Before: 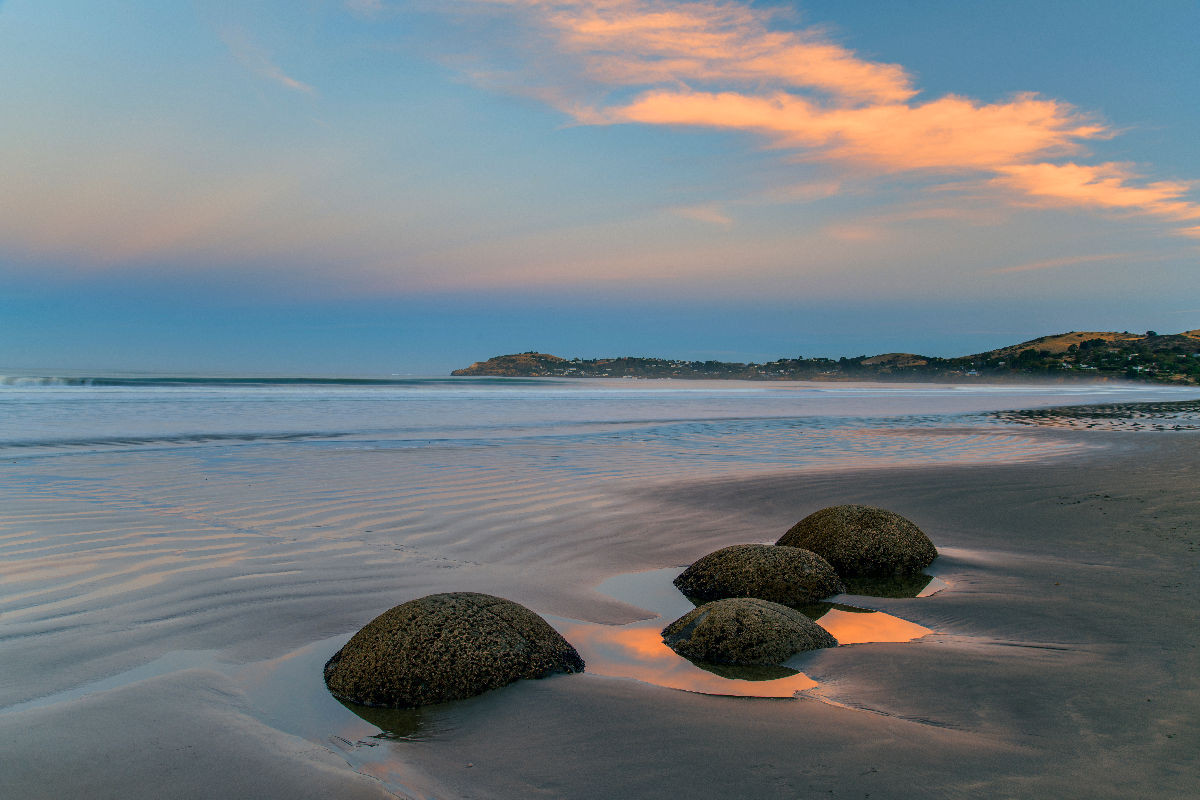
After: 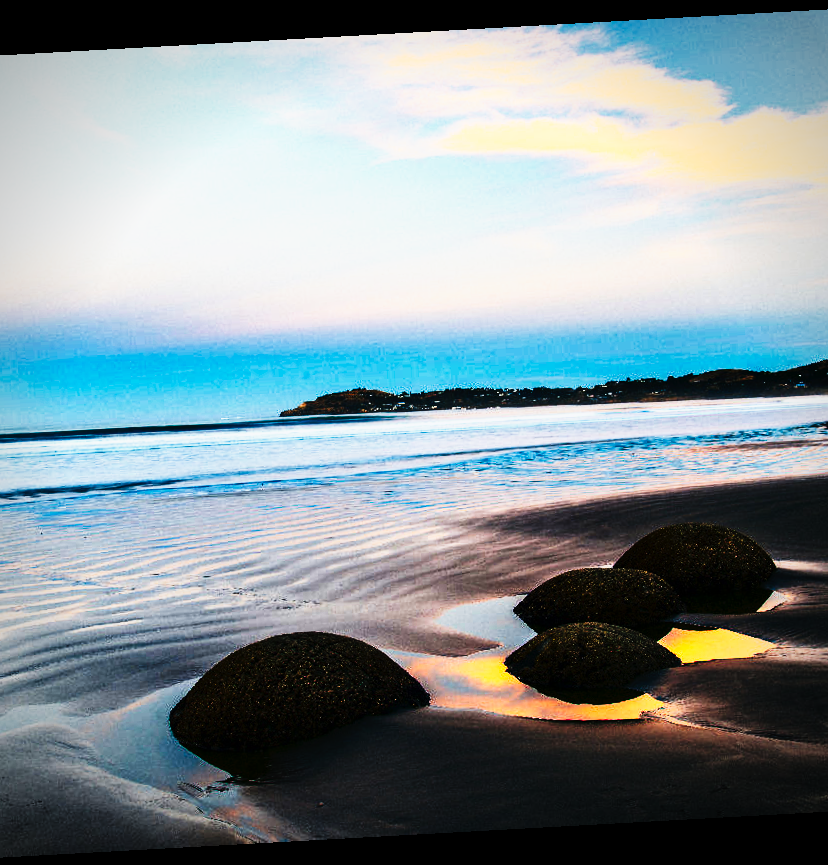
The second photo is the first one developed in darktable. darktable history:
tone curve: curves: ch0 [(0, 0) (0.003, 0.001) (0.011, 0.005) (0.025, 0.01) (0.044, 0.016) (0.069, 0.019) (0.1, 0.024) (0.136, 0.03) (0.177, 0.045) (0.224, 0.071) (0.277, 0.122) (0.335, 0.202) (0.399, 0.326) (0.468, 0.471) (0.543, 0.638) (0.623, 0.798) (0.709, 0.913) (0.801, 0.97) (0.898, 0.983) (1, 1)], preserve colors none
rotate and perspective: rotation -3.18°, automatic cropping off
contrast brightness saturation: contrast 0.4, brightness 0.05, saturation 0.25
crop and rotate: left 15.446%, right 17.836%
vignetting: on, module defaults
shadows and highlights: shadows 25, highlights -25
